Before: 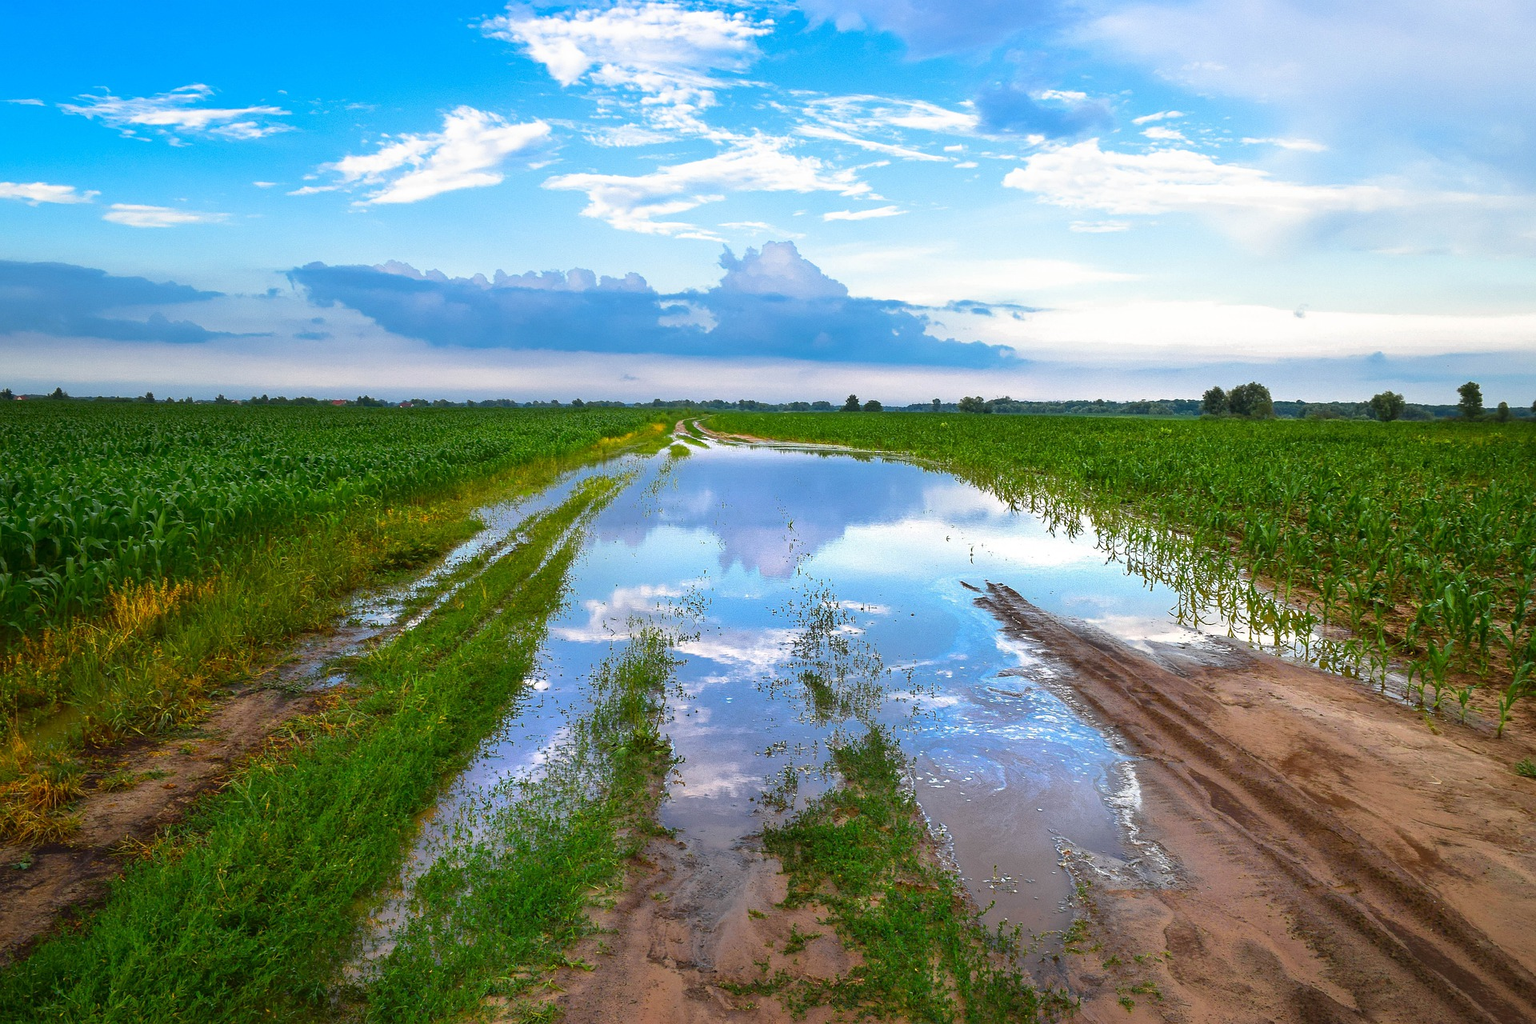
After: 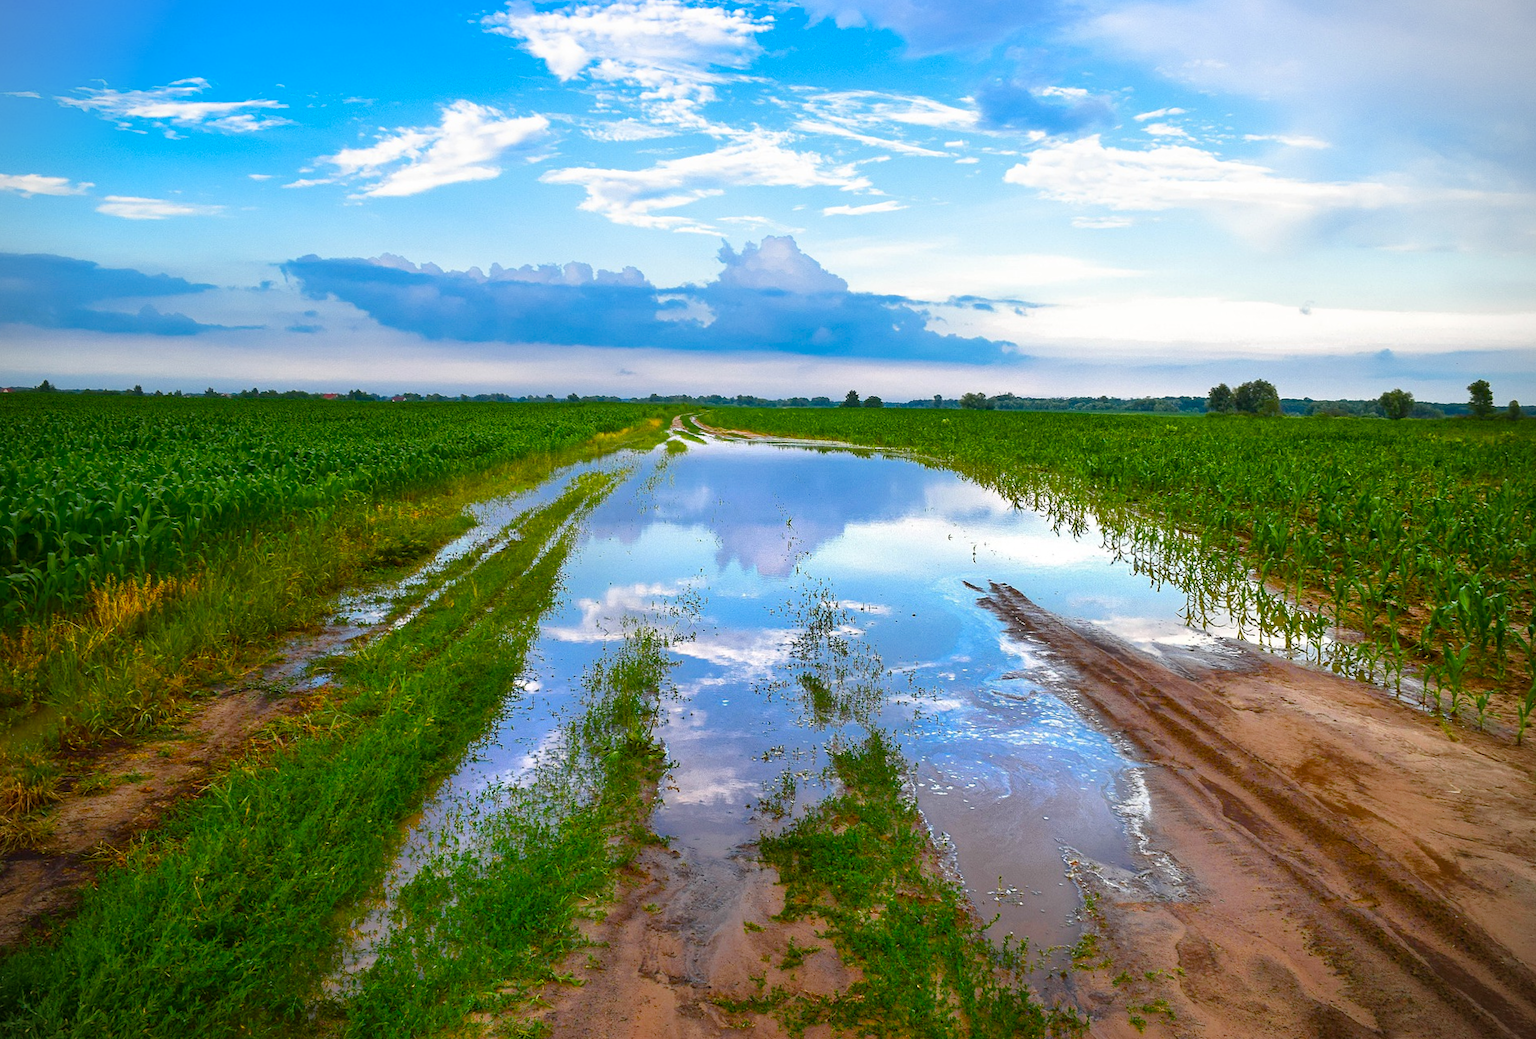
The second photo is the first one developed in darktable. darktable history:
vignetting: fall-off start 92.6%, brightness -0.52, saturation -0.51, center (-0.012, 0)
rotate and perspective: rotation 0.226°, lens shift (vertical) -0.042, crop left 0.023, crop right 0.982, crop top 0.006, crop bottom 0.994
color balance rgb: perceptual saturation grading › global saturation 20%, perceptual saturation grading › highlights -25%, perceptual saturation grading › shadows 50%
